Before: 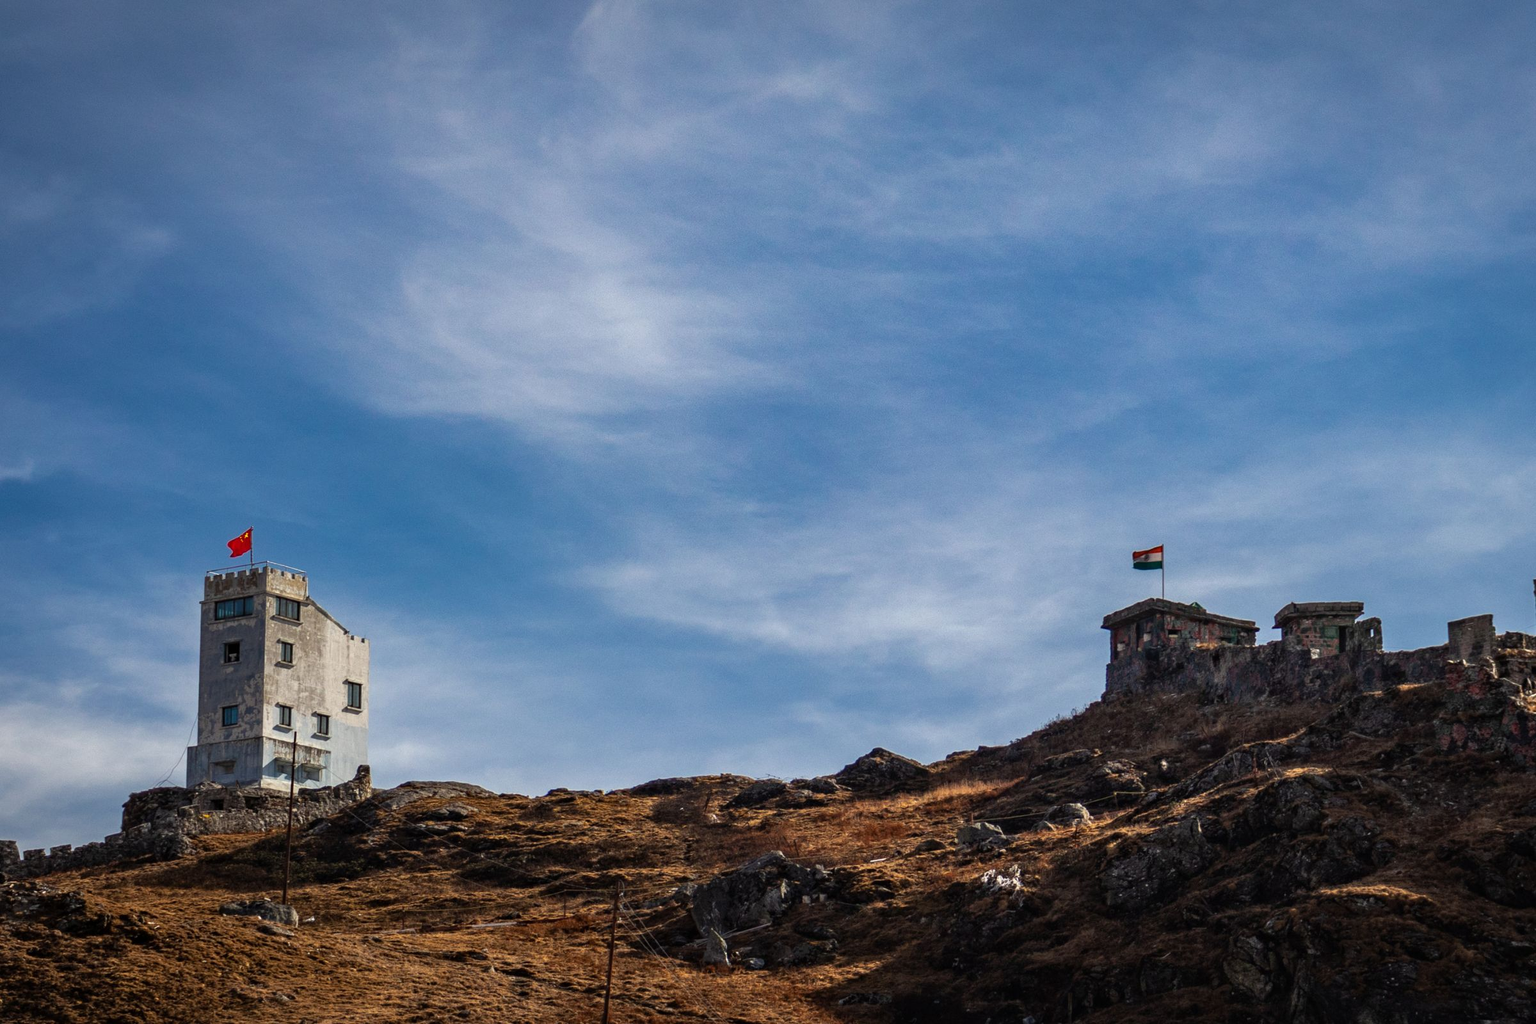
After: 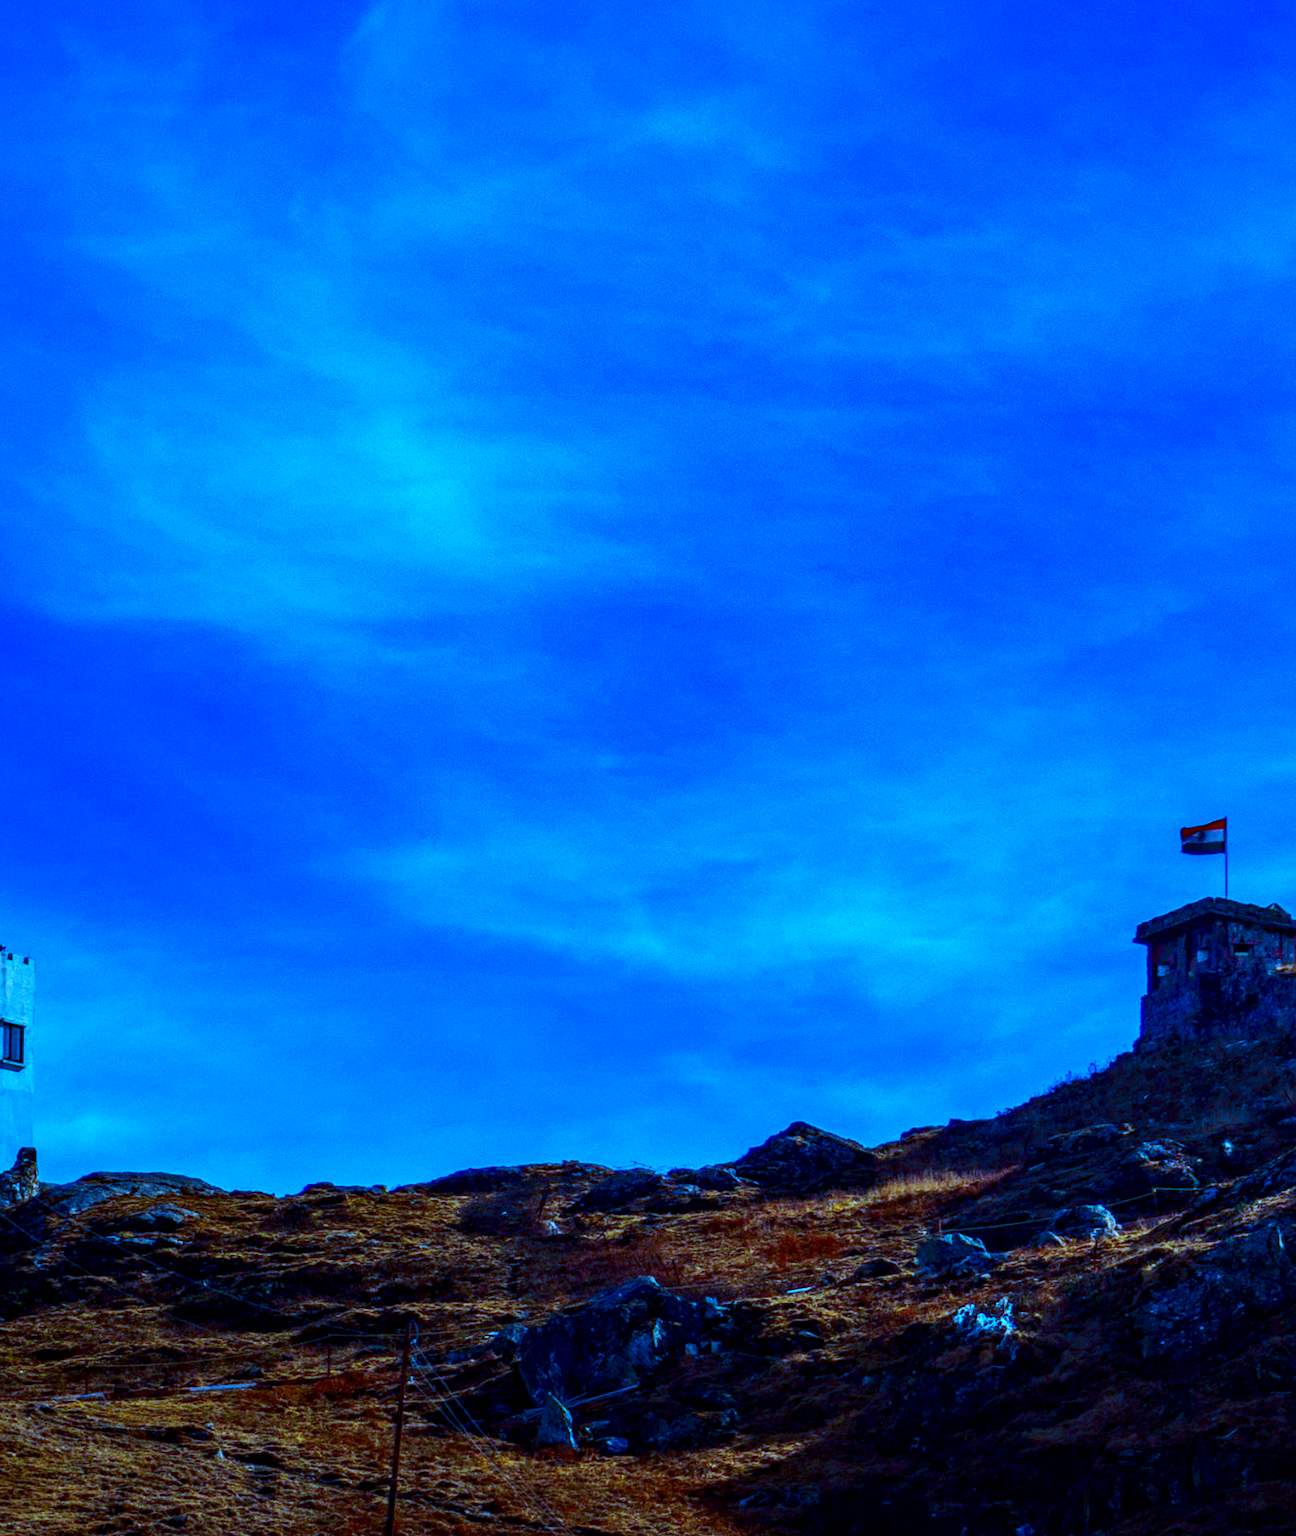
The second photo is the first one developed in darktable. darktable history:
local contrast: detail 130%
color correction: highlights a* -10.77, highlights b* 9.8, saturation 1.72
contrast brightness saturation: brightness -0.2, saturation 0.08
white balance: red 0.766, blue 1.537
color balance rgb: perceptual saturation grading › global saturation 20%, perceptual saturation grading › highlights -25%, perceptual saturation grading › shadows 25%
crop and rotate: left 22.516%, right 21.234%
